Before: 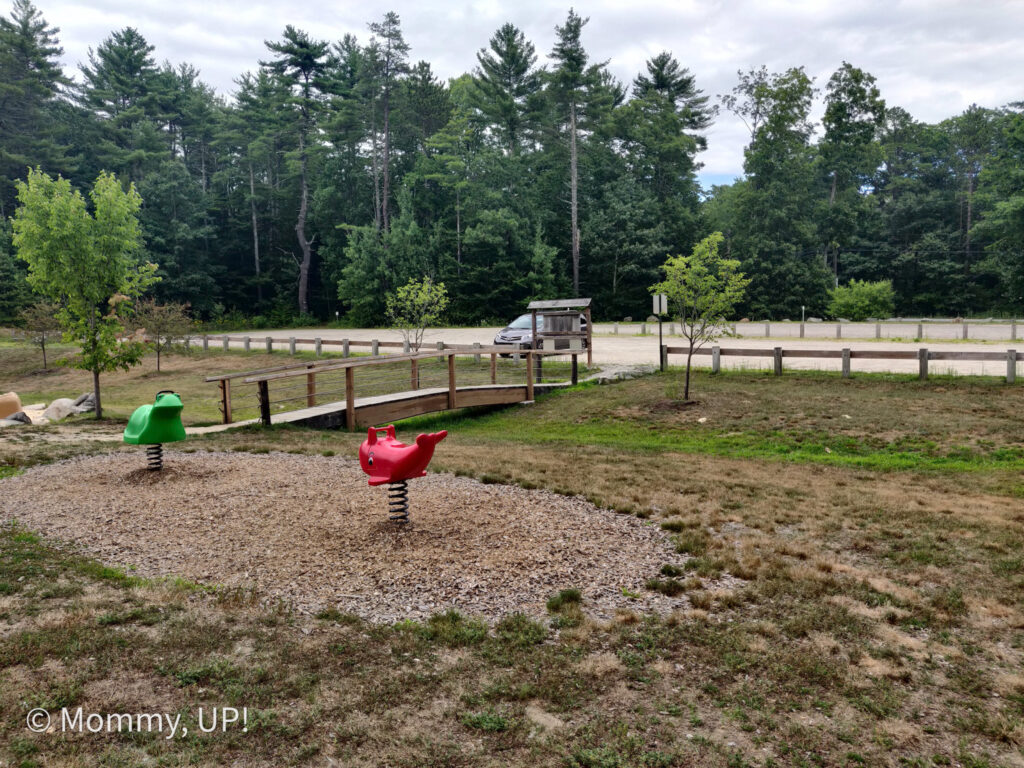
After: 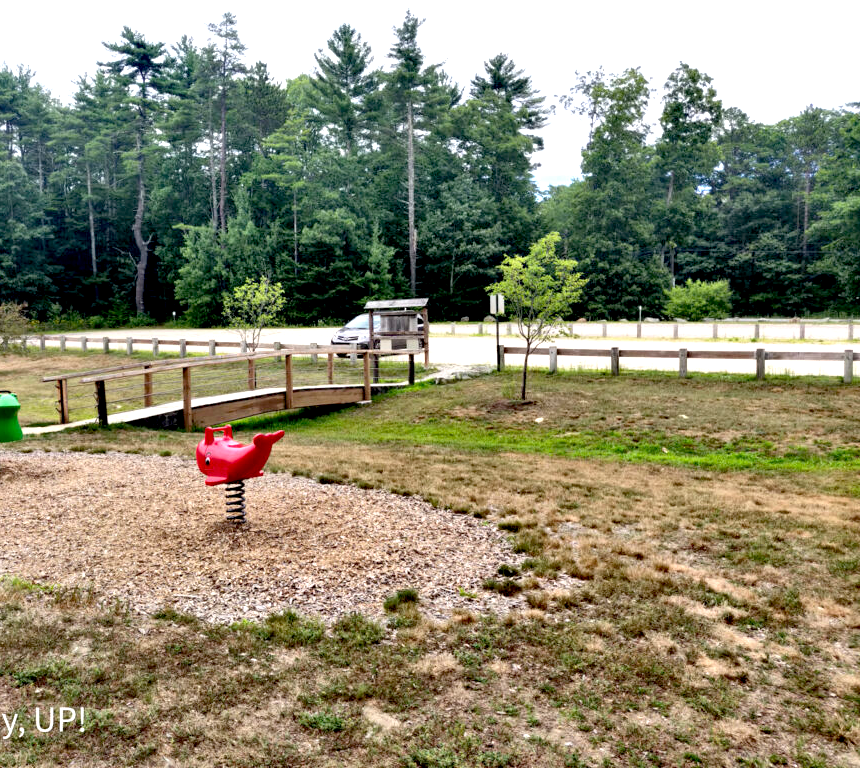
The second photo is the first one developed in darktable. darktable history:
crop: left 15.932%
exposure: black level correction 0.01, exposure 1 EV, compensate exposure bias true, compensate highlight preservation false
